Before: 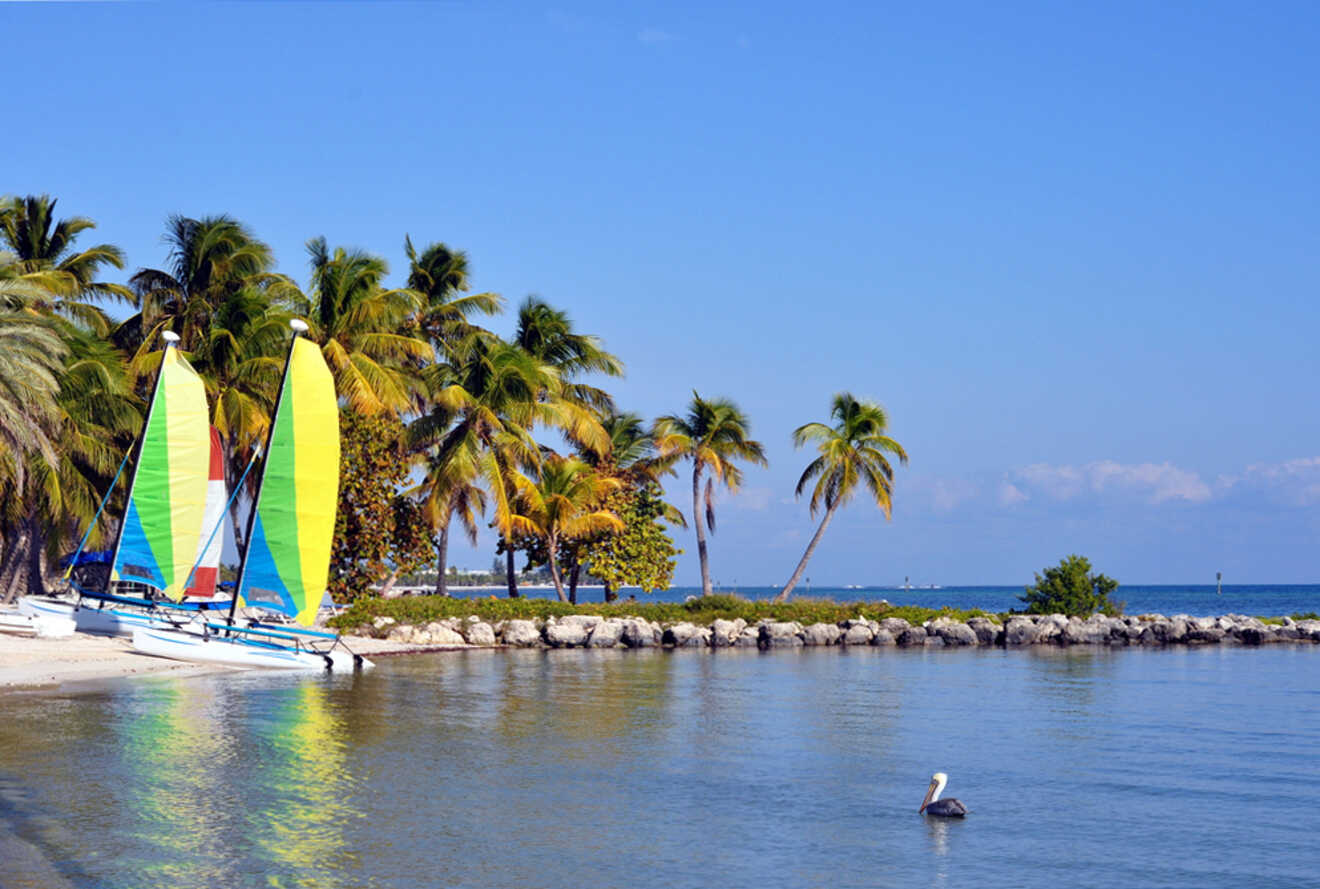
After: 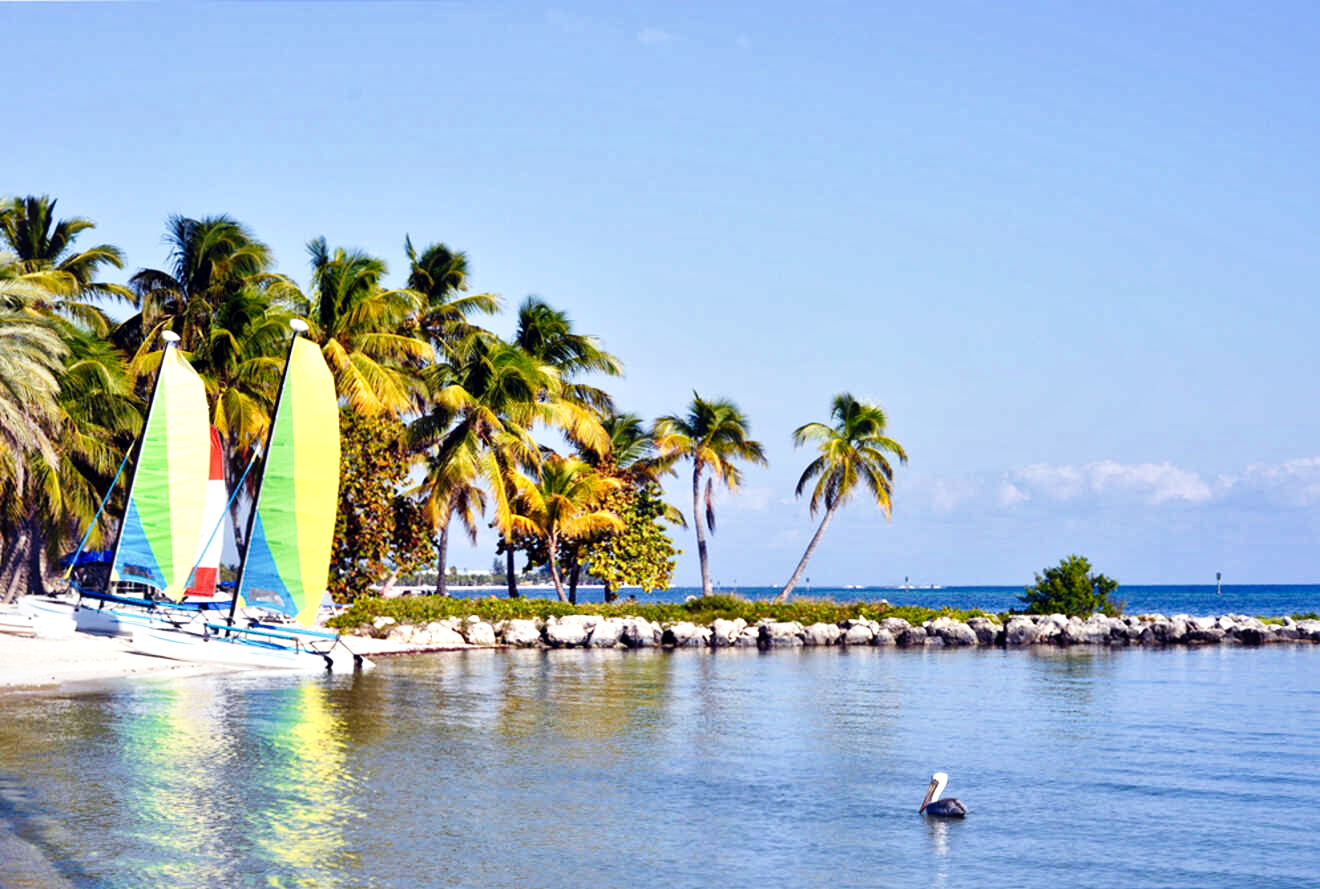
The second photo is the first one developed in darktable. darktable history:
tone curve: curves: ch0 [(0.003, 0.032) (0.037, 0.037) (0.142, 0.117) (0.279, 0.311) (0.405, 0.49) (0.526, 0.651) (0.722, 0.857) (0.875, 0.946) (1, 0.98)]; ch1 [(0, 0) (0.305, 0.325) (0.453, 0.437) (0.482, 0.473) (0.501, 0.498) (0.515, 0.523) (0.559, 0.591) (0.6, 0.659) (0.656, 0.71) (1, 1)]; ch2 [(0, 0) (0.323, 0.277) (0.424, 0.396) (0.479, 0.484) (0.499, 0.502) (0.515, 0.537) (0.564, 0.595) (0.644, 0.703) (0.742, 0.803) (1, 1)], preserve colors none
exposure: black level correction -0.003, exposure 0.043 EV, compensate highlight preservation false
local contrast: mode bilateral grid, contrast 24, coarseness 61, detail 151%, midtone range 0.2
